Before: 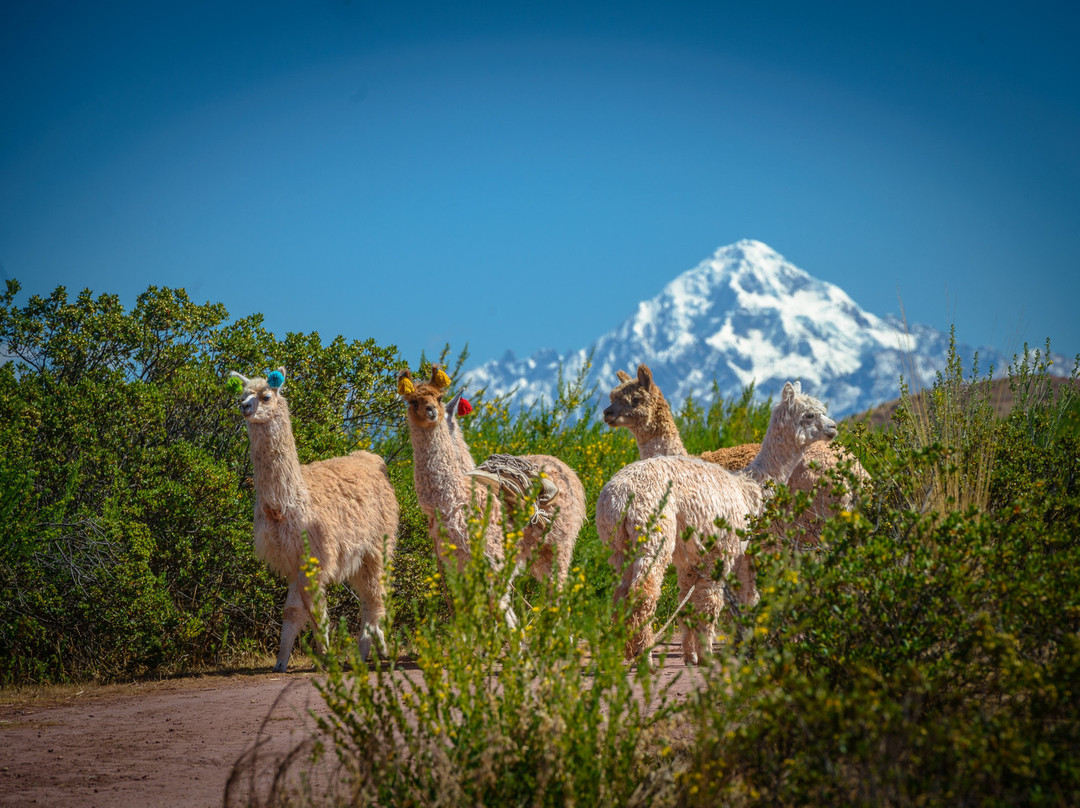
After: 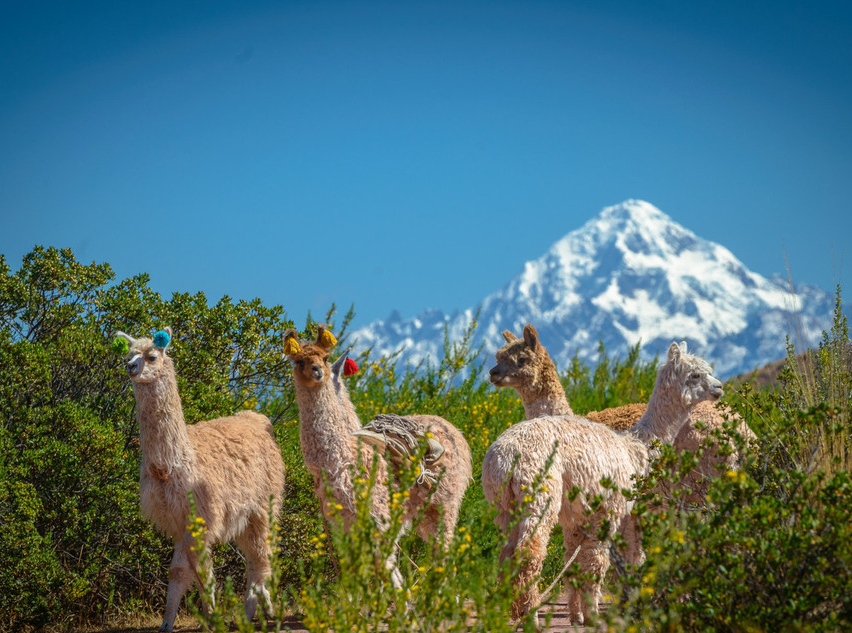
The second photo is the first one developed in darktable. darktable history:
crop and rotate: left 10.693%, top 5.029%, right 10.383%, bottom 16.627%
tone equalizer: edges refinement/feathering 500, mask exposure compensation -1.57 EV, preserve details no
